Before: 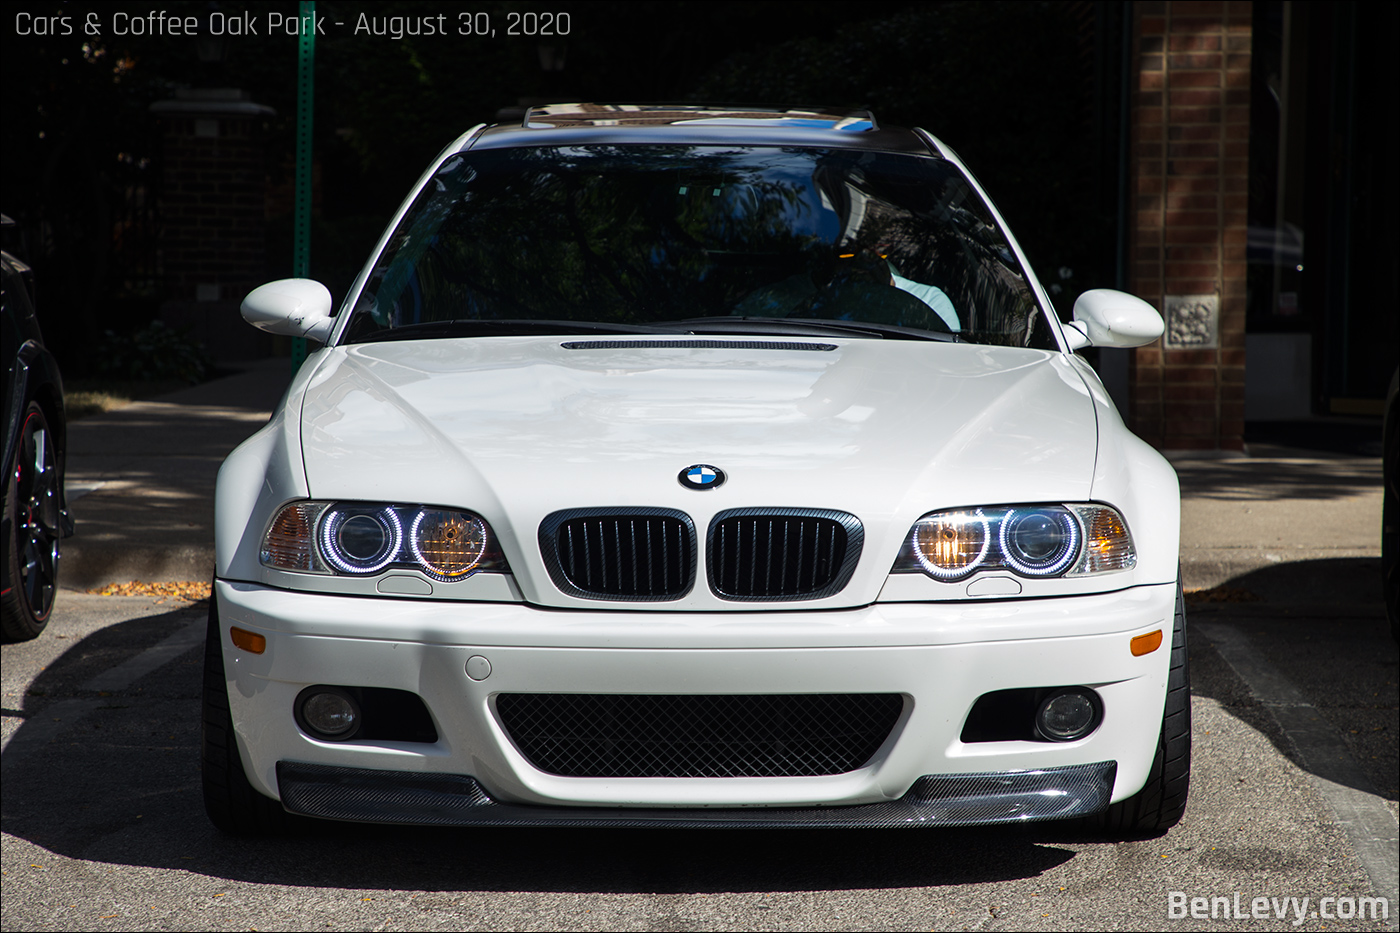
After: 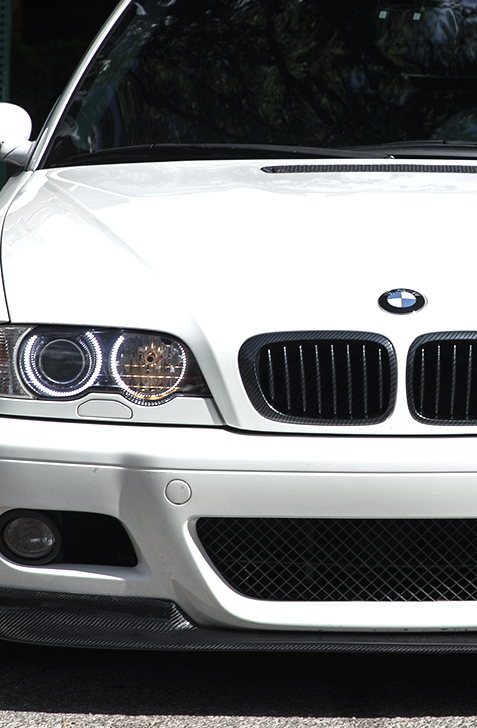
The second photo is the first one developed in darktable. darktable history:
color zones: curves: ch1 [(0.077, 0.436) (0.25, 0.5) (0.75, 0.5)]
exposure: black level correction 0, exposure 0.699 EV, compensate highlight preservation false
color correction: highlights b* 0.009, saturation 0.53
crop and rotate: left 21.45%, top 18.919%, right 44.446%, bottom 2.968%
